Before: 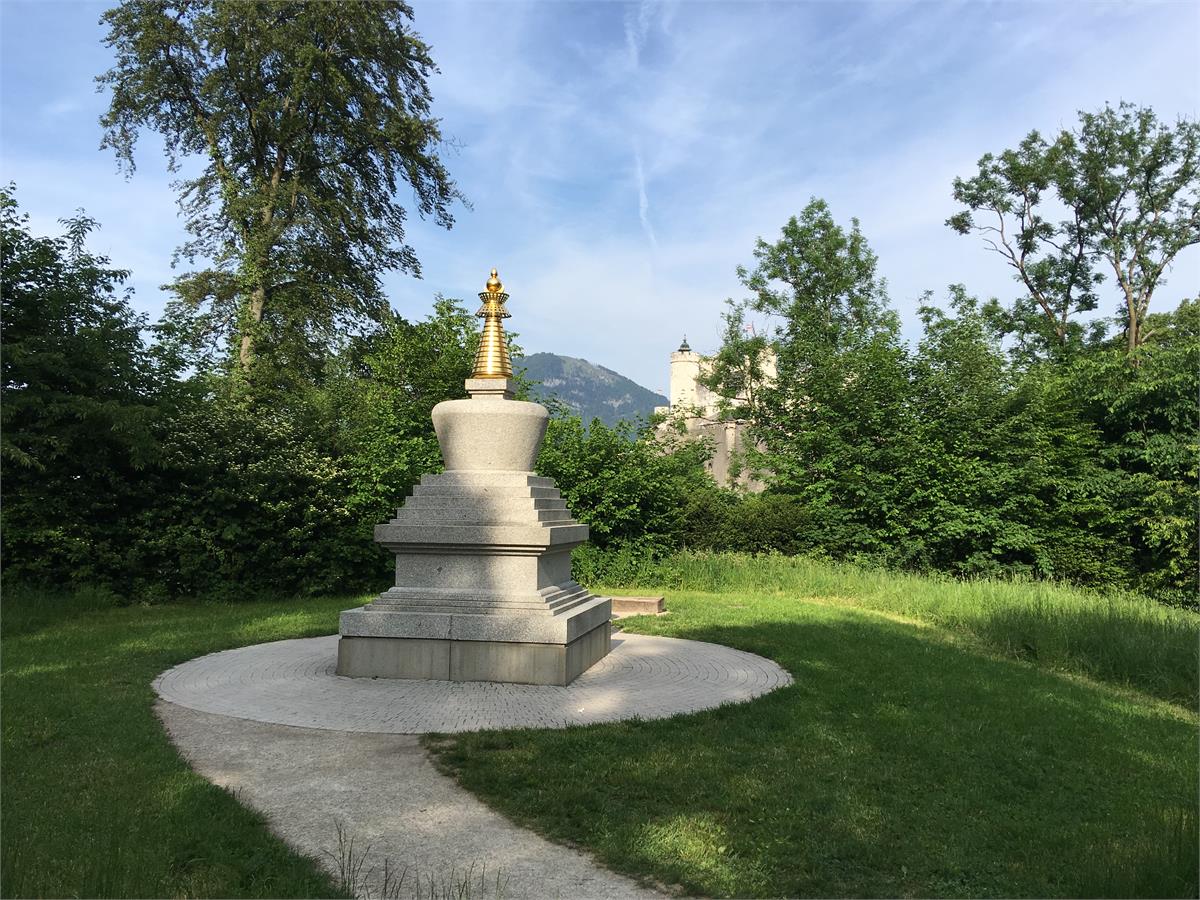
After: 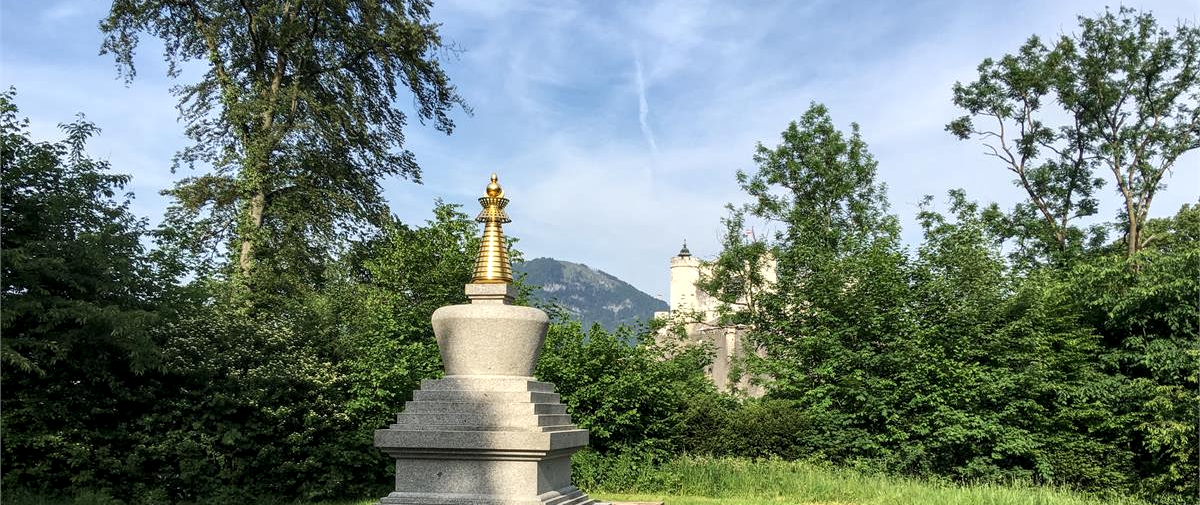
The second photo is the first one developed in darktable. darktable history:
local contrast: highlights 61%, detail 143%, midtone range 0.428
crop and rotate: top 10.605%, bottom 33.274%
